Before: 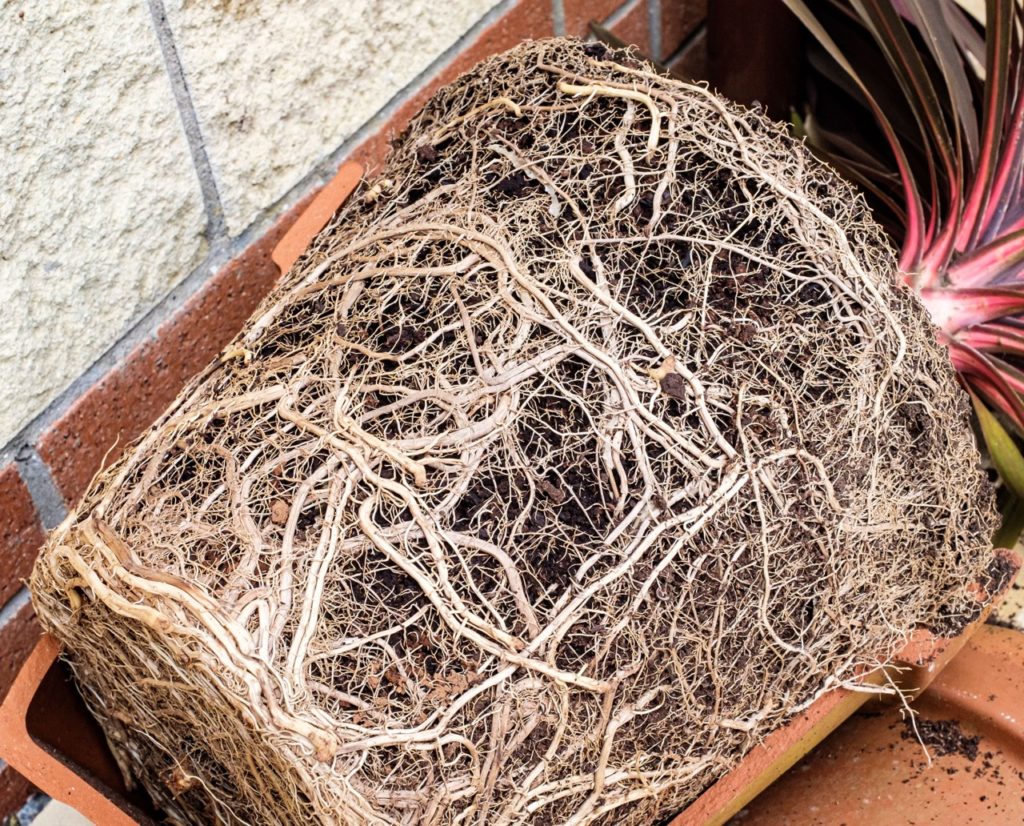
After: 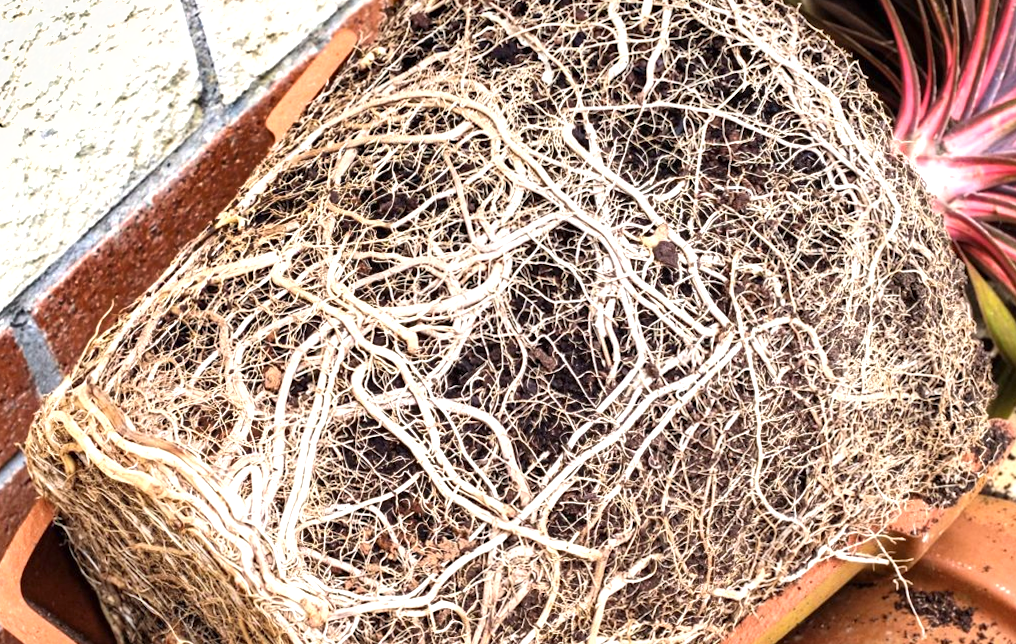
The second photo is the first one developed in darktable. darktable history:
shadows and highlights: soften with gaussian
crop and rotate: top 15.774%, bottom 5.506%
exposure: exposure 0.722 EV, compensate highlight preservation false
rotate and perspective: rotation 0.192°, lens shift (horizontal) -0.015, crop left 0.005, crop right 0.996, crop top 0.006, crop bottom 0.99
